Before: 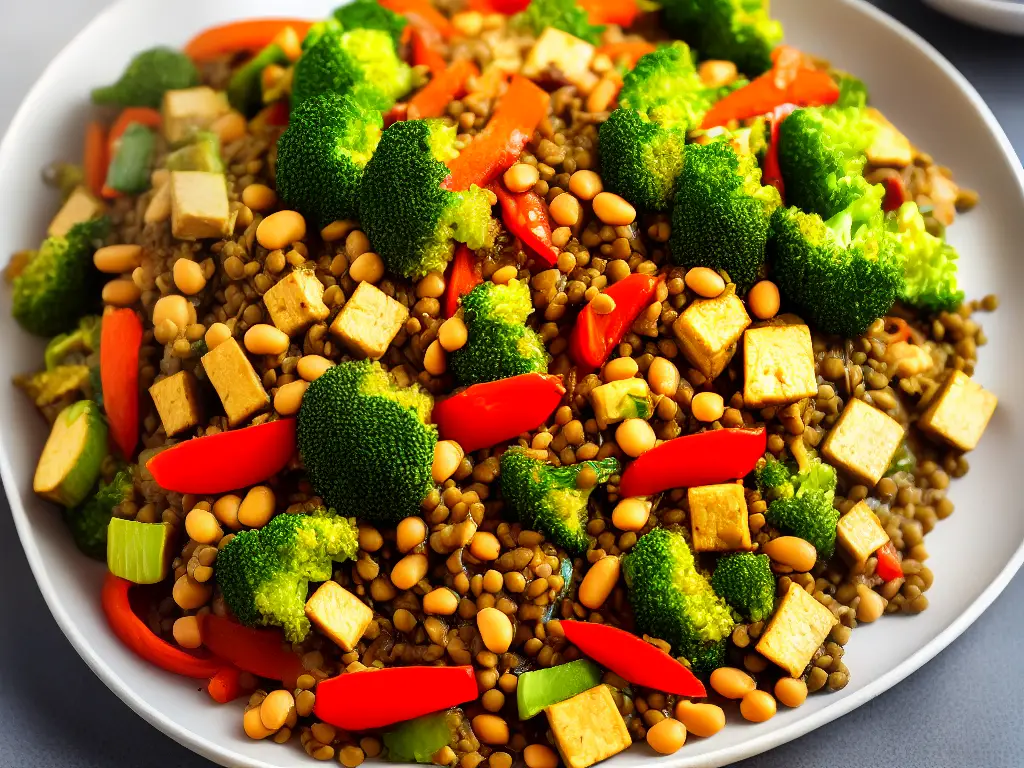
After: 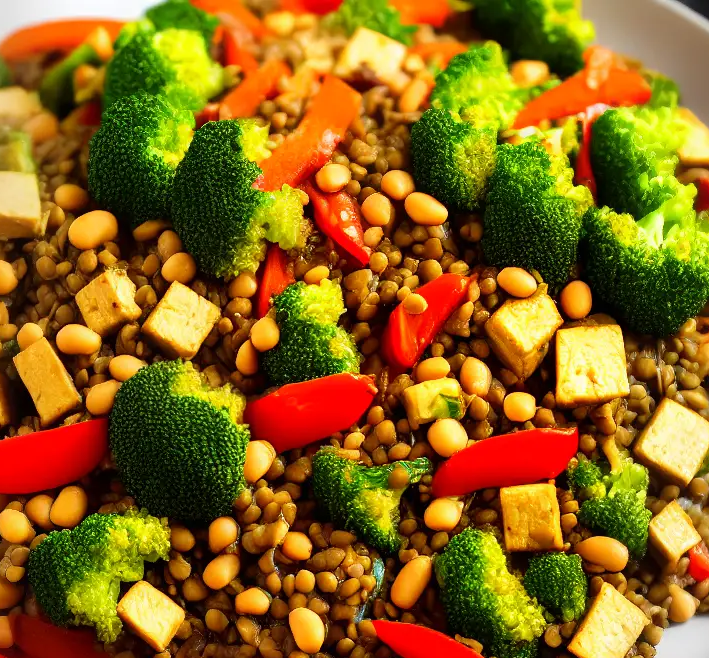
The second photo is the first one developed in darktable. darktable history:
crop: left 18.454%, right 12.212%, bottom 14.323%
